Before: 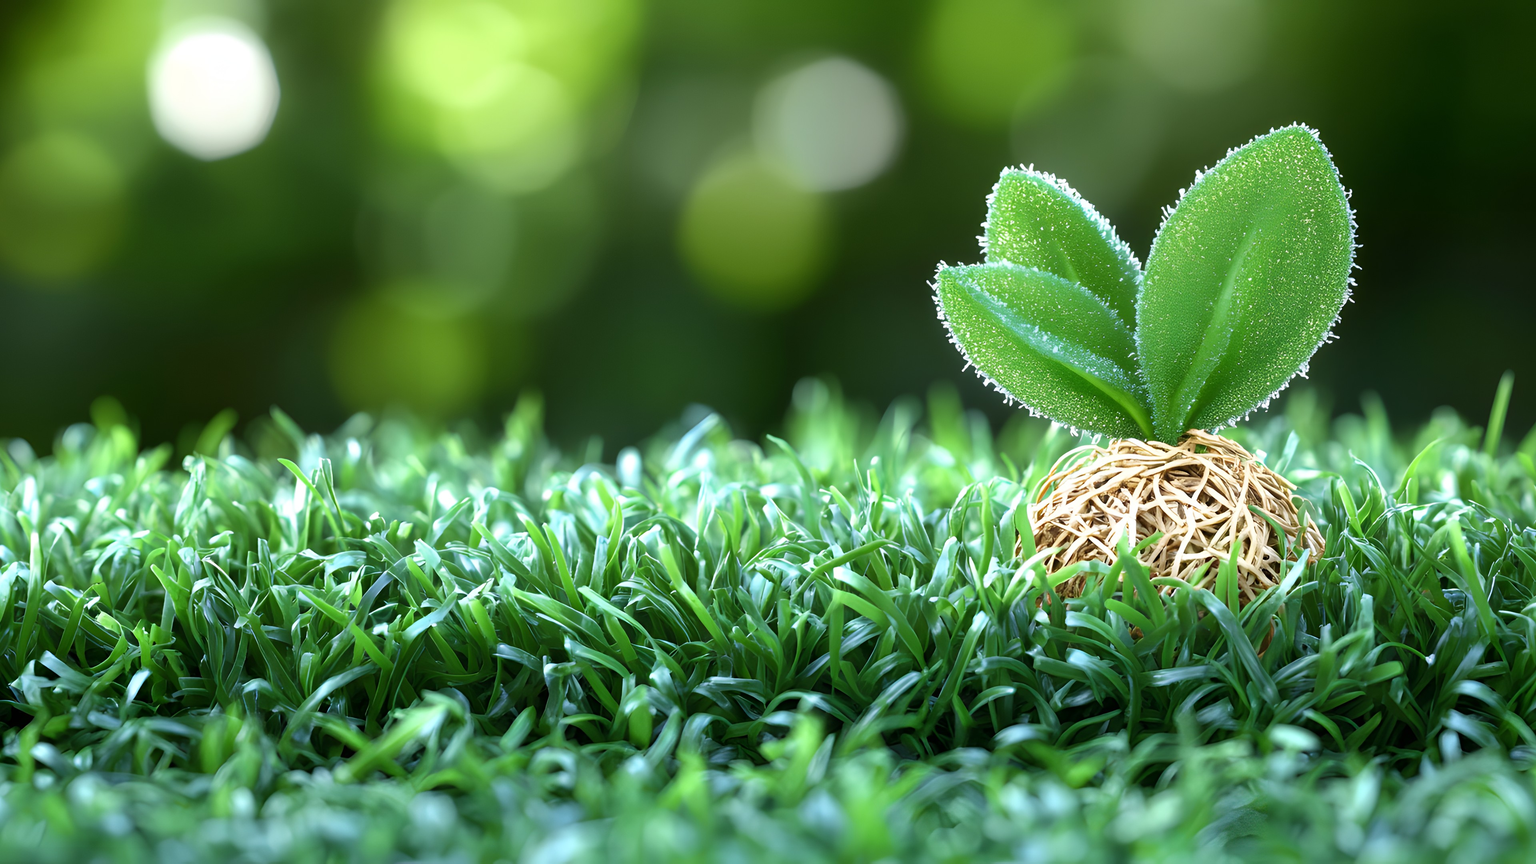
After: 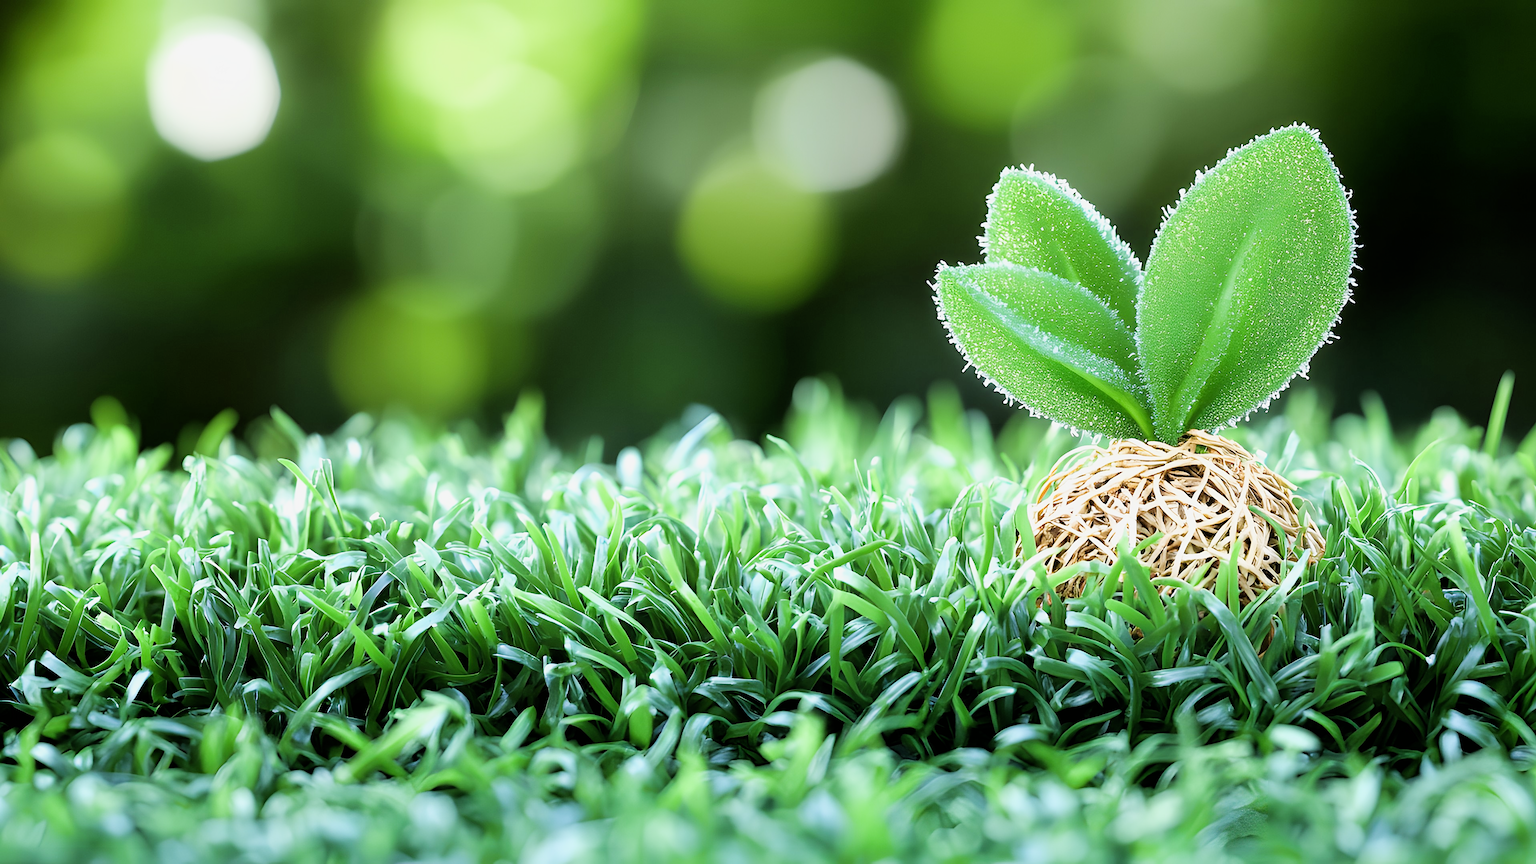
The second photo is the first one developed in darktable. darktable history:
filmic rgb: black relative exposure -5.15 EV, white relative exposure 3.98 EV, threshold 5.96 EV, hardness 2.89, contrast 1.19, highlights saturation mix -31.3%, enable highlight reconstruction true
exposure: black level correction 0, exposure 0.702 EV, compensate highlight preservation false
sharpen: on, module defaults
